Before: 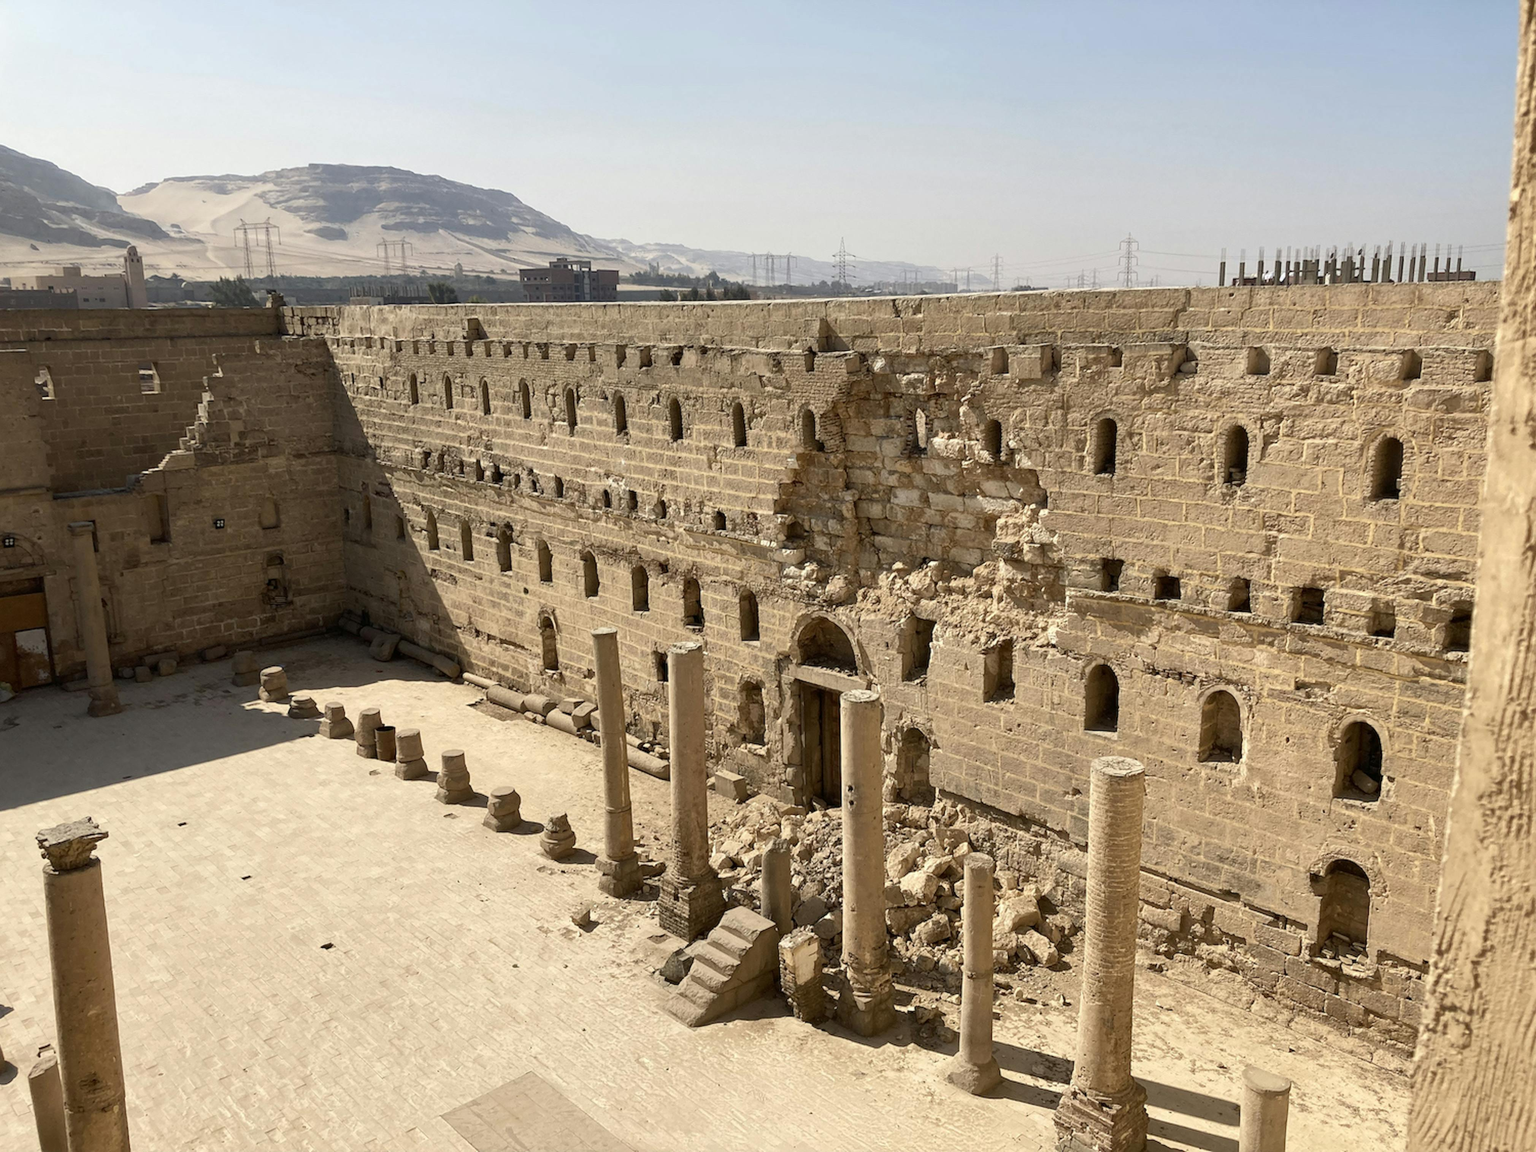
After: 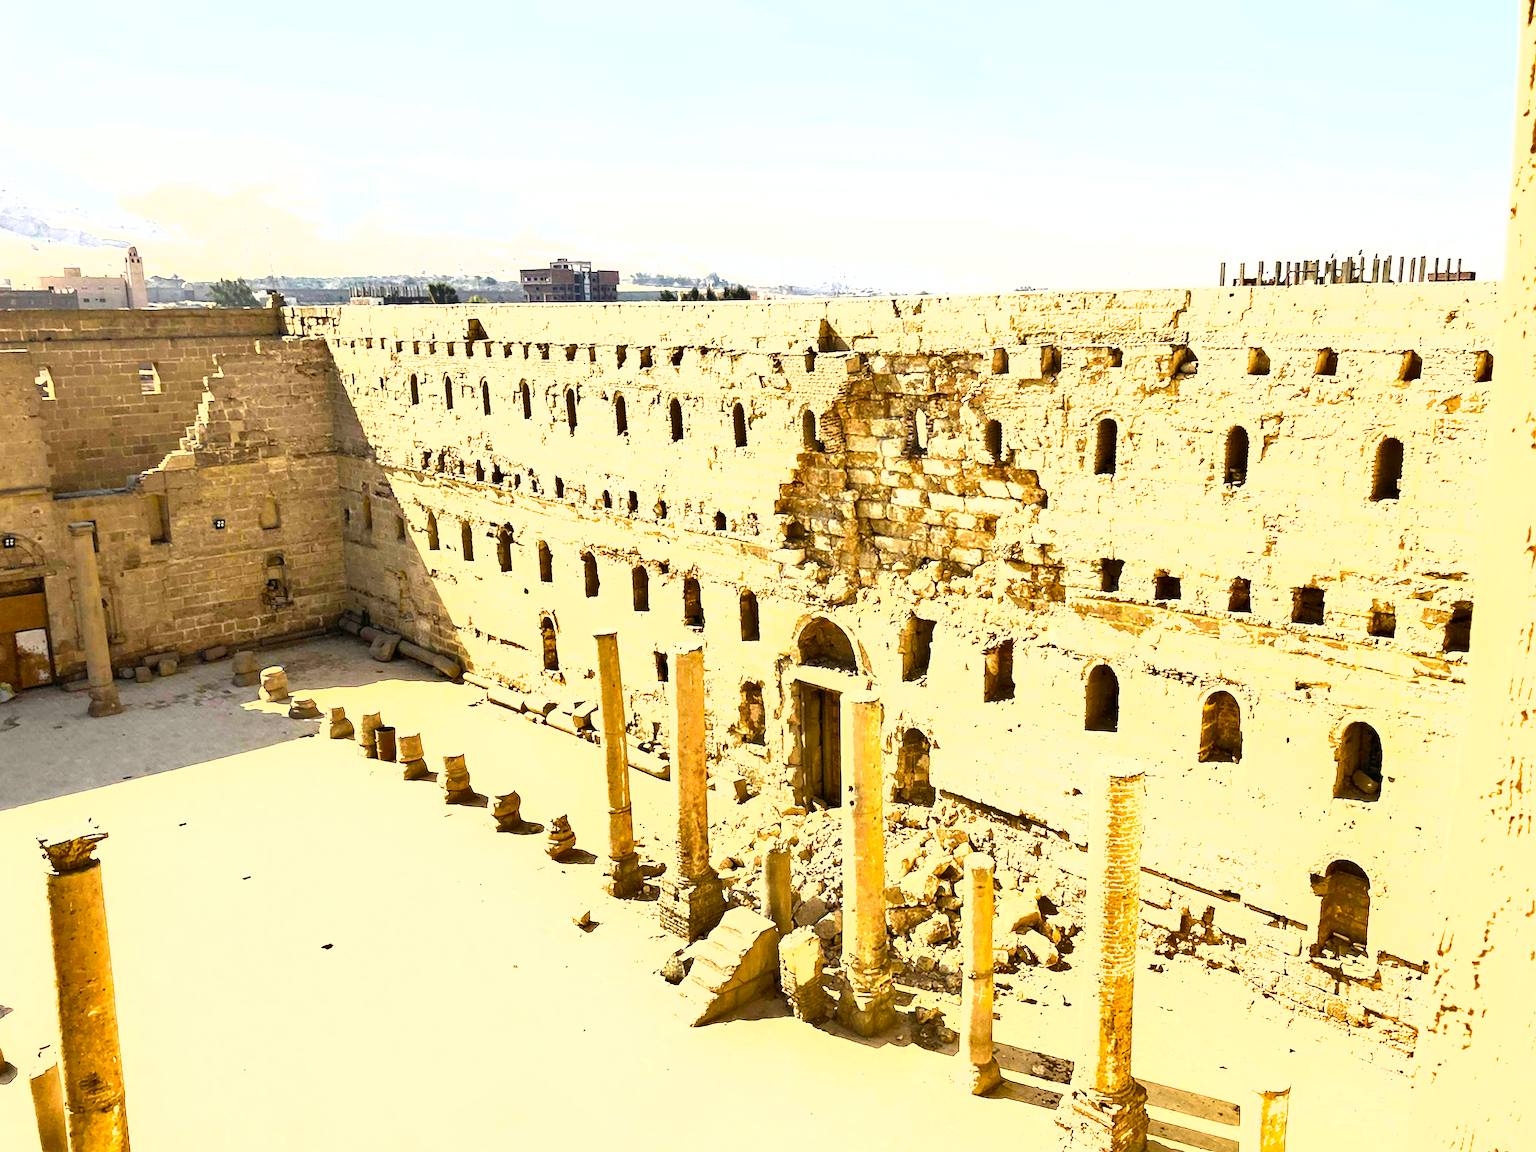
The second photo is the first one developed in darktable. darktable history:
color balance rgb: perceptual saturation grading › global saturation 30%, global vibrance 20%
shadows and highlights: low approximation 0.01, soften with gaussian
exposure: black level correction 0, exposure 1.2 EV, compensate highlight preservation false
levels: levels [0.012, 0.367, 0.697]
